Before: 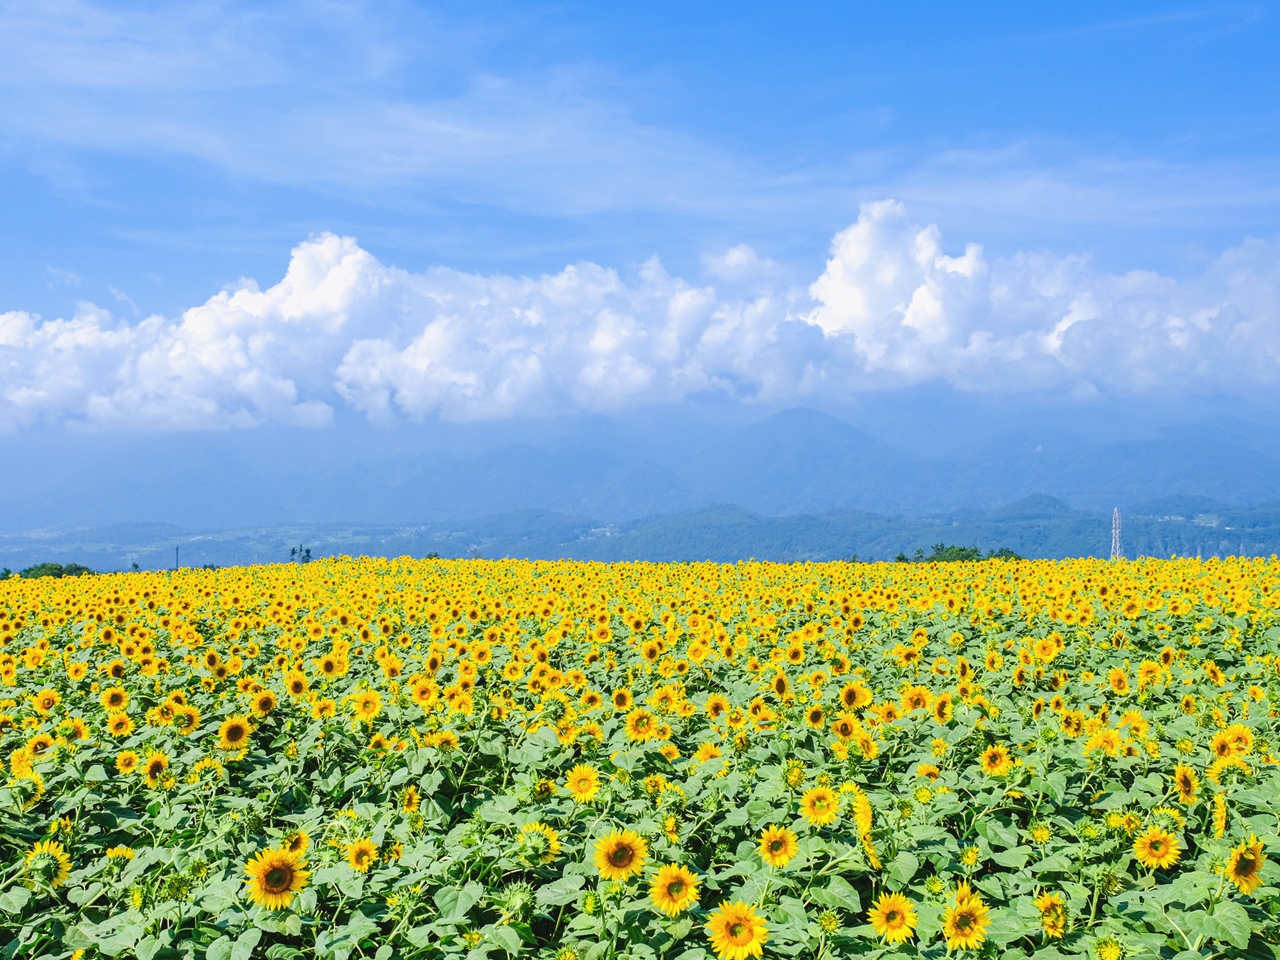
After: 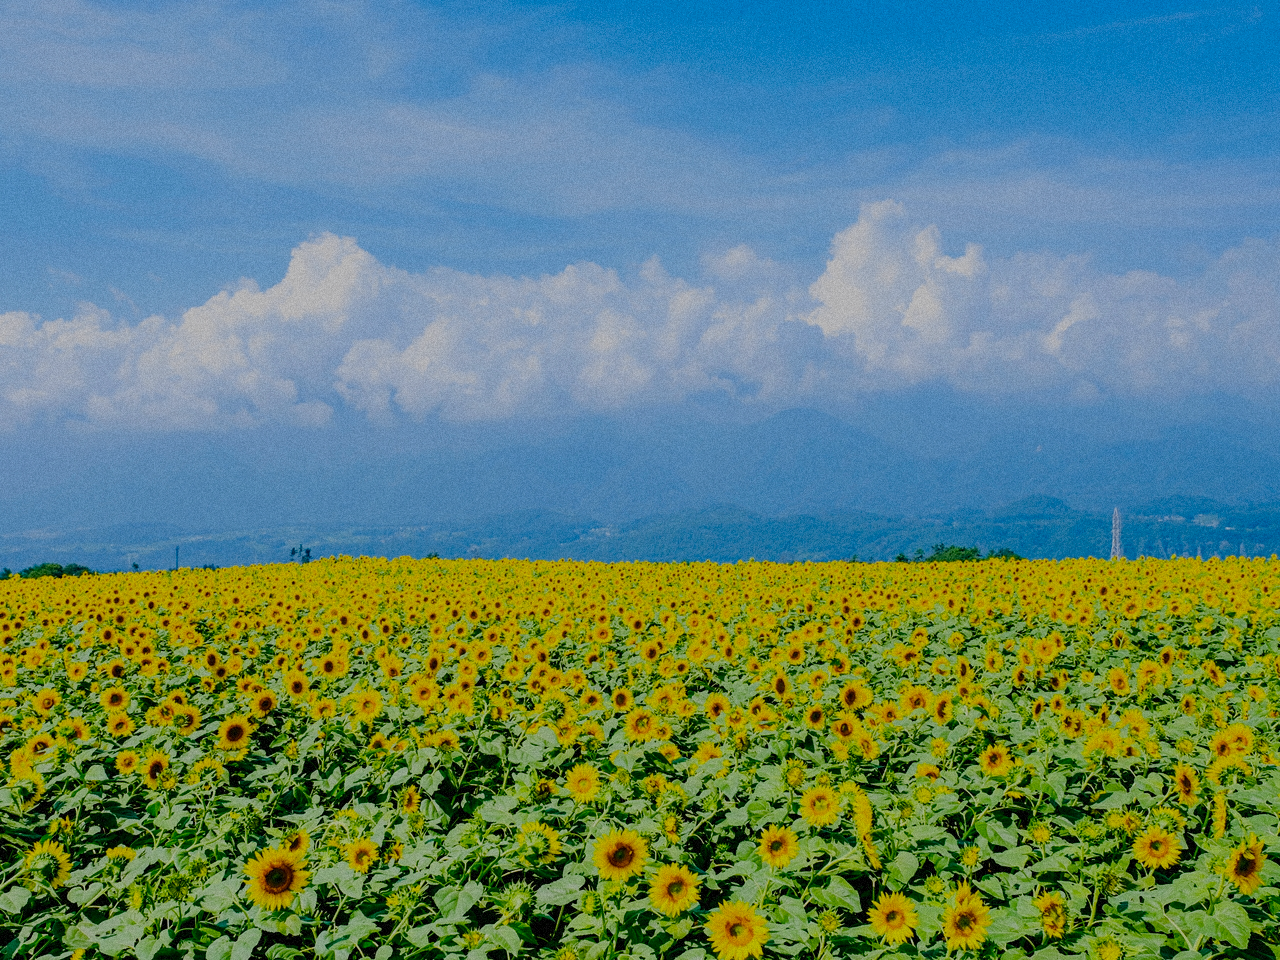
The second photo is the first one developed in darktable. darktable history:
grain: mid-tones bias 0%
color balance rgb: perceptual saturation grading › global saturation 25%, global vibrance 20%
filmic rgb: middle gray luminance 30%, black relative exposure -9 EV, white relative exposure 7 EV, threshold 6 EV, target black luminance 0%, hardness 2.94, latitude 2.04%, contrast 0.963, highlights saturation mix 5%, shadows ↔ highlights balance 12.16%, add noise in highlights 0, preserve chrominance no, color science v3 (2019), use custom middle-gray values true, iterations of high-quality reconstruction 0, contrast in highlights soft, enable highlight reconstruction true
